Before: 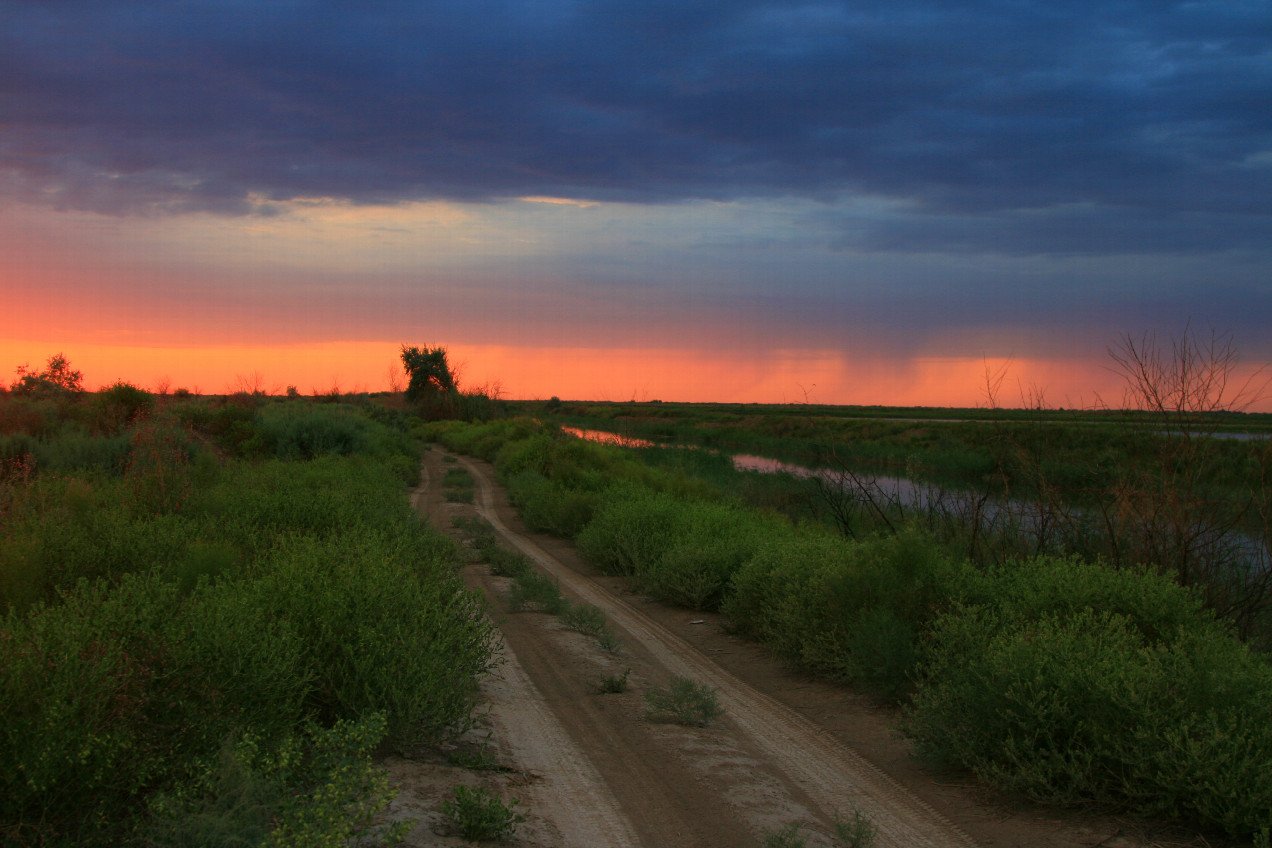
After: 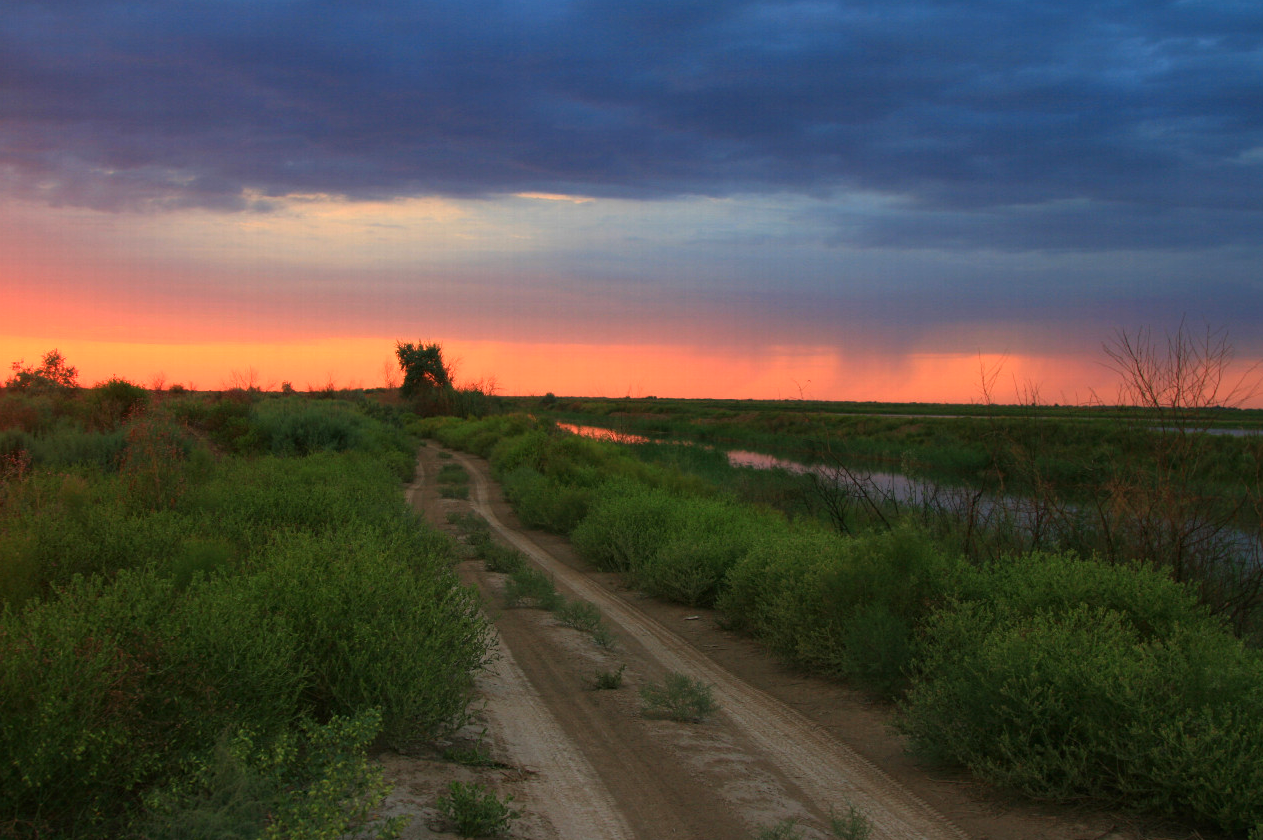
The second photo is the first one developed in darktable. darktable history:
exposure: black level correction 0, exposure 0.399 EV, compensate highlight preservation false
crop: left 0.45%, top 0.542%, right 0.215%, bottom 0.365%
base curve: preserve colors none
